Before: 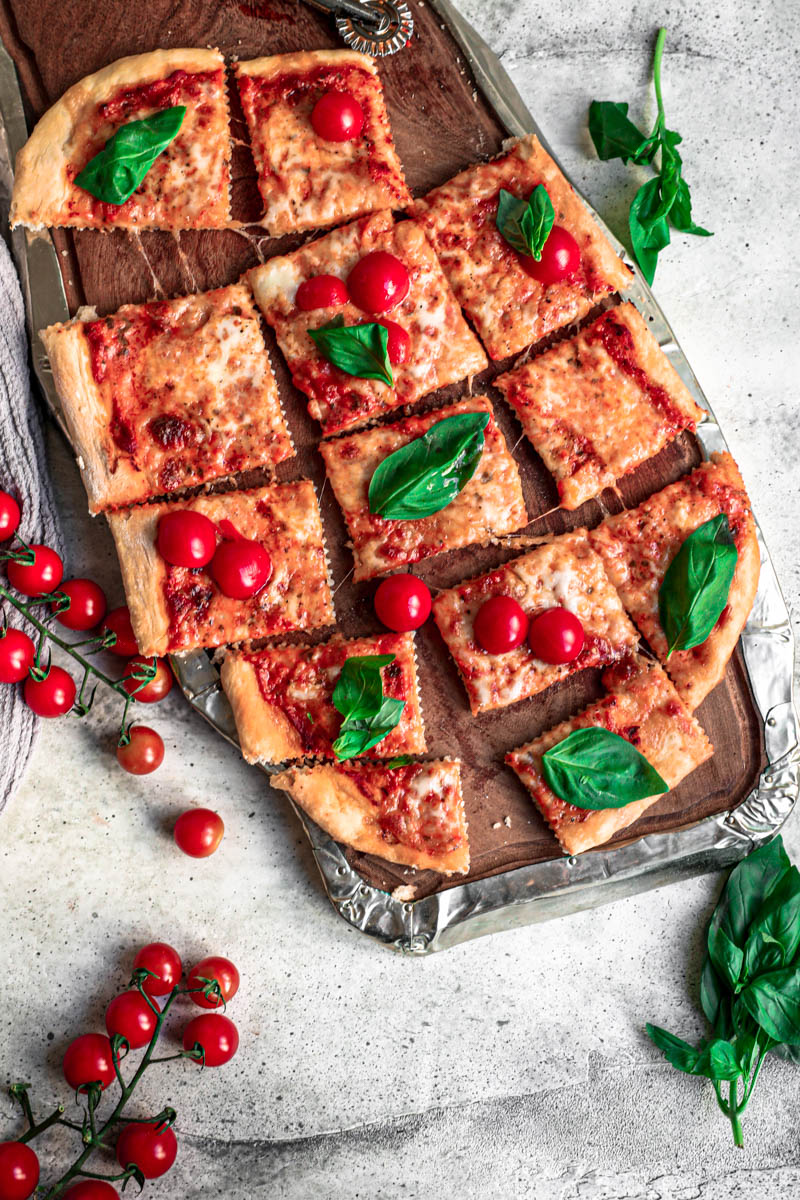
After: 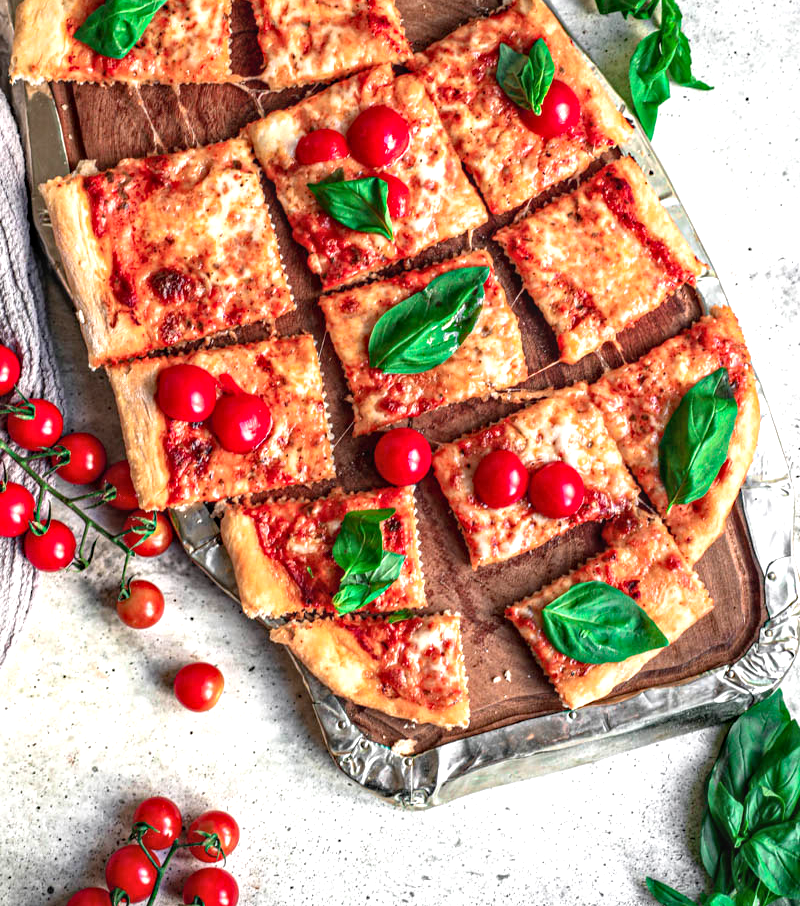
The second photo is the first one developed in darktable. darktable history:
crop and rotate: top 12.172%, bottom 12.32%
exposure: exposure 0.565 EV, compensate highlight preservation false
haze removal: adaptive false
local contrast: detail 115%
